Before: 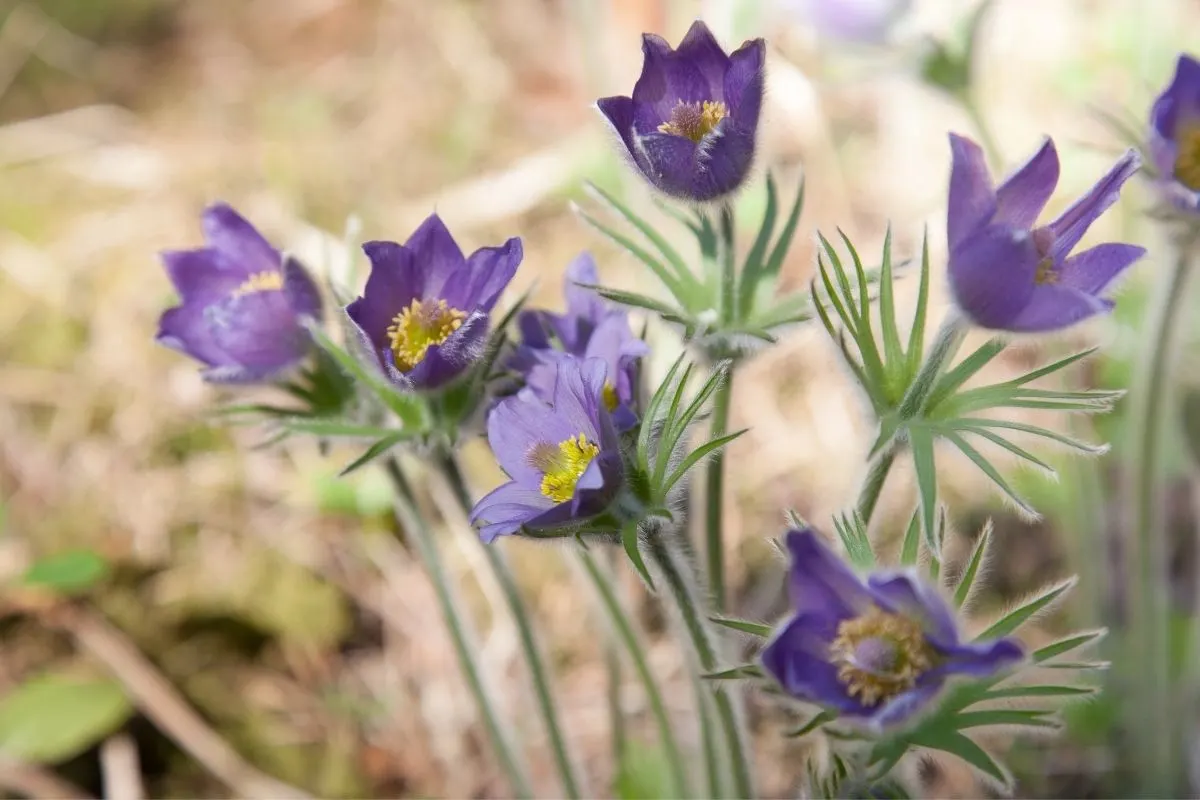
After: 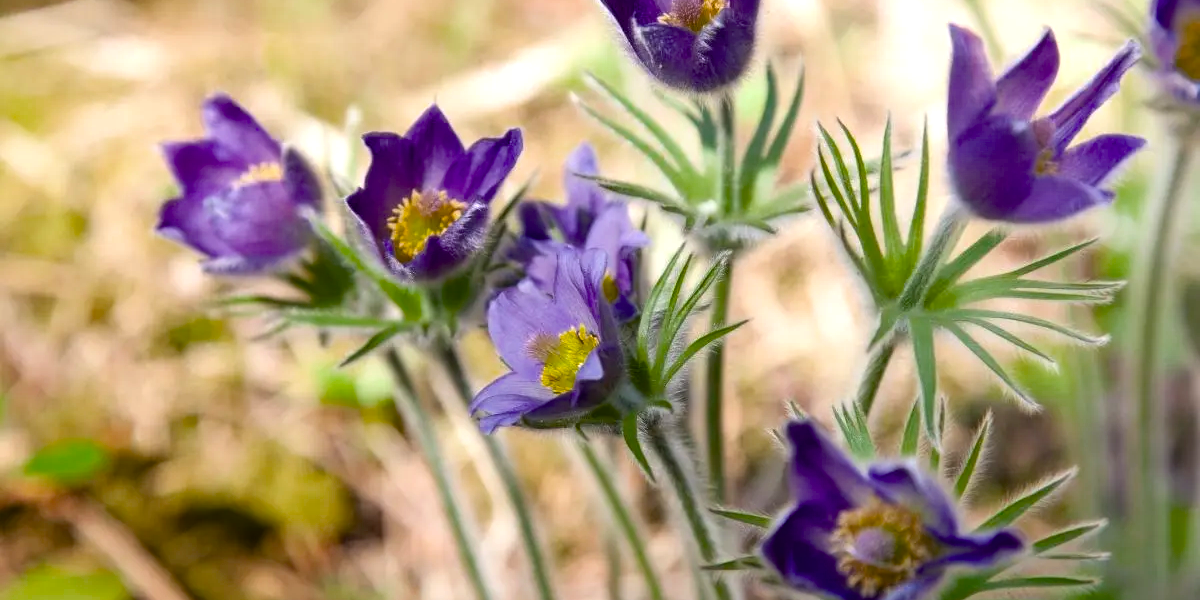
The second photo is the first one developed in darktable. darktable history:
crop: top 13.652%, bottom 11.326%
color balance rgb: power › hue 316°, perceptual saturation grading › global saturation 30.35%, global vibrance 6.676%, contrast 12.955%, saturation formula JzAzBz (2021)
